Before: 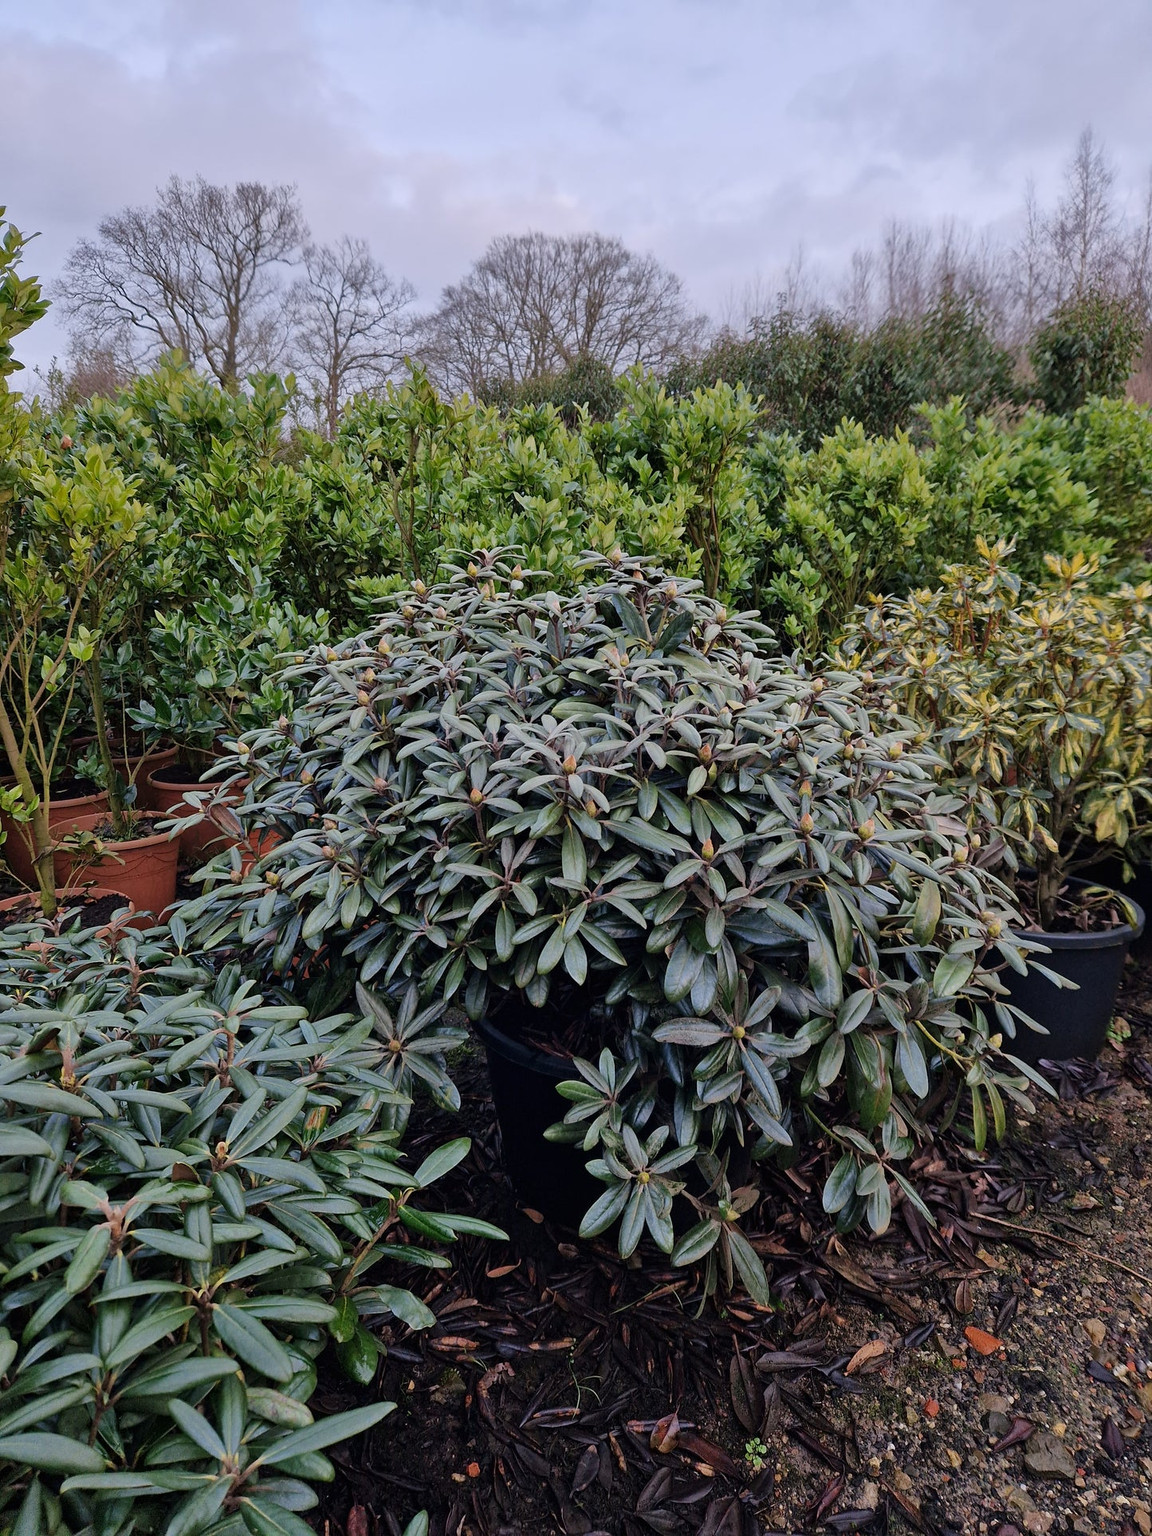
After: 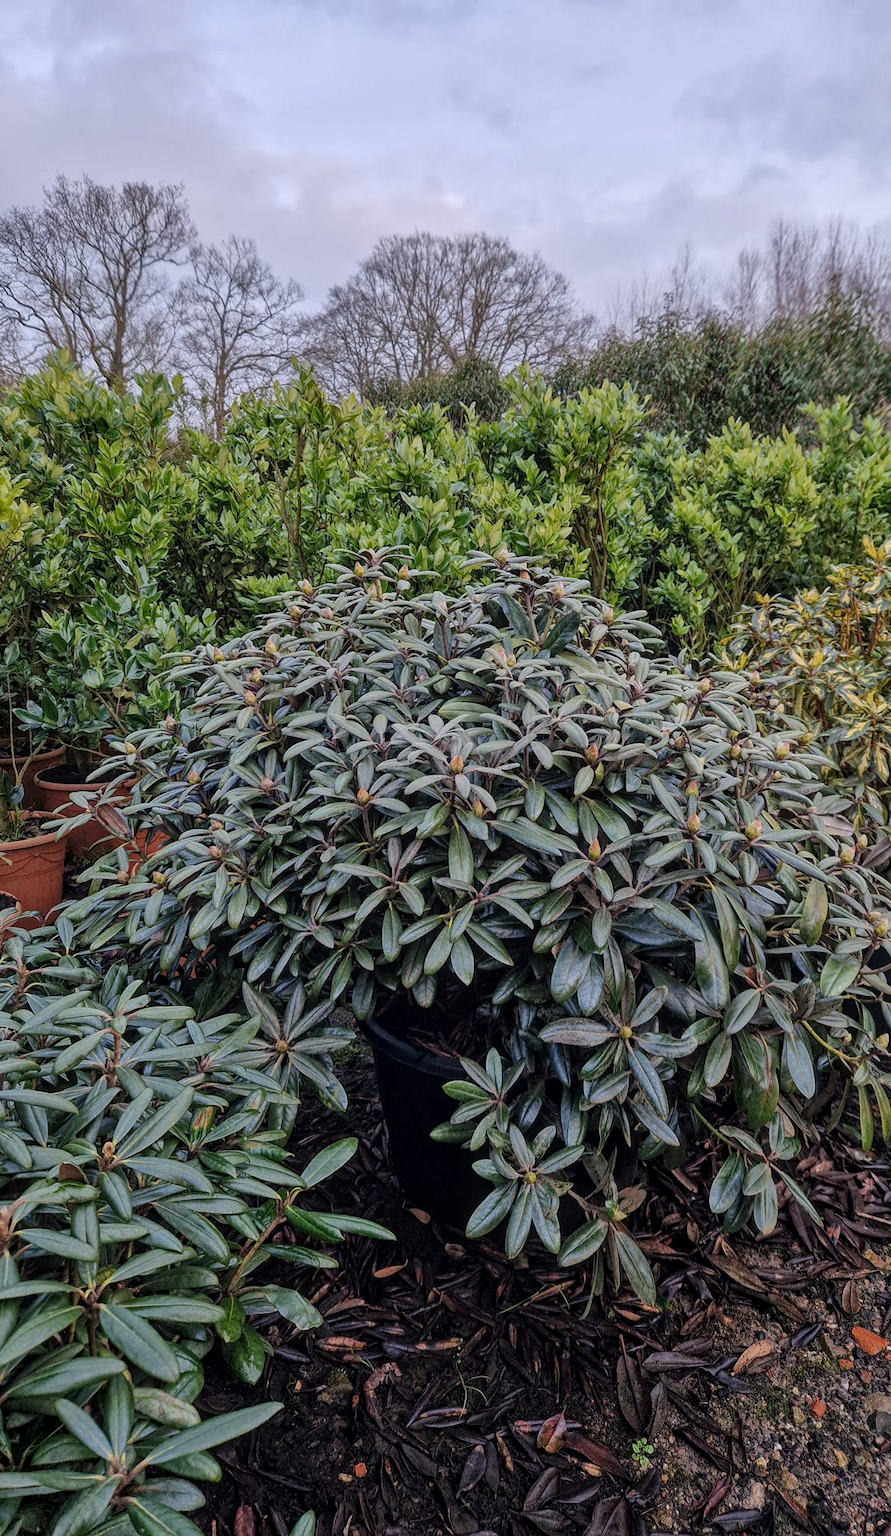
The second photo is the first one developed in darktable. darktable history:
crop: left 9.894%, right 12.618%
local contrast: highlights 74%, shadows 55%, detail 177%, midtone range 0.205
